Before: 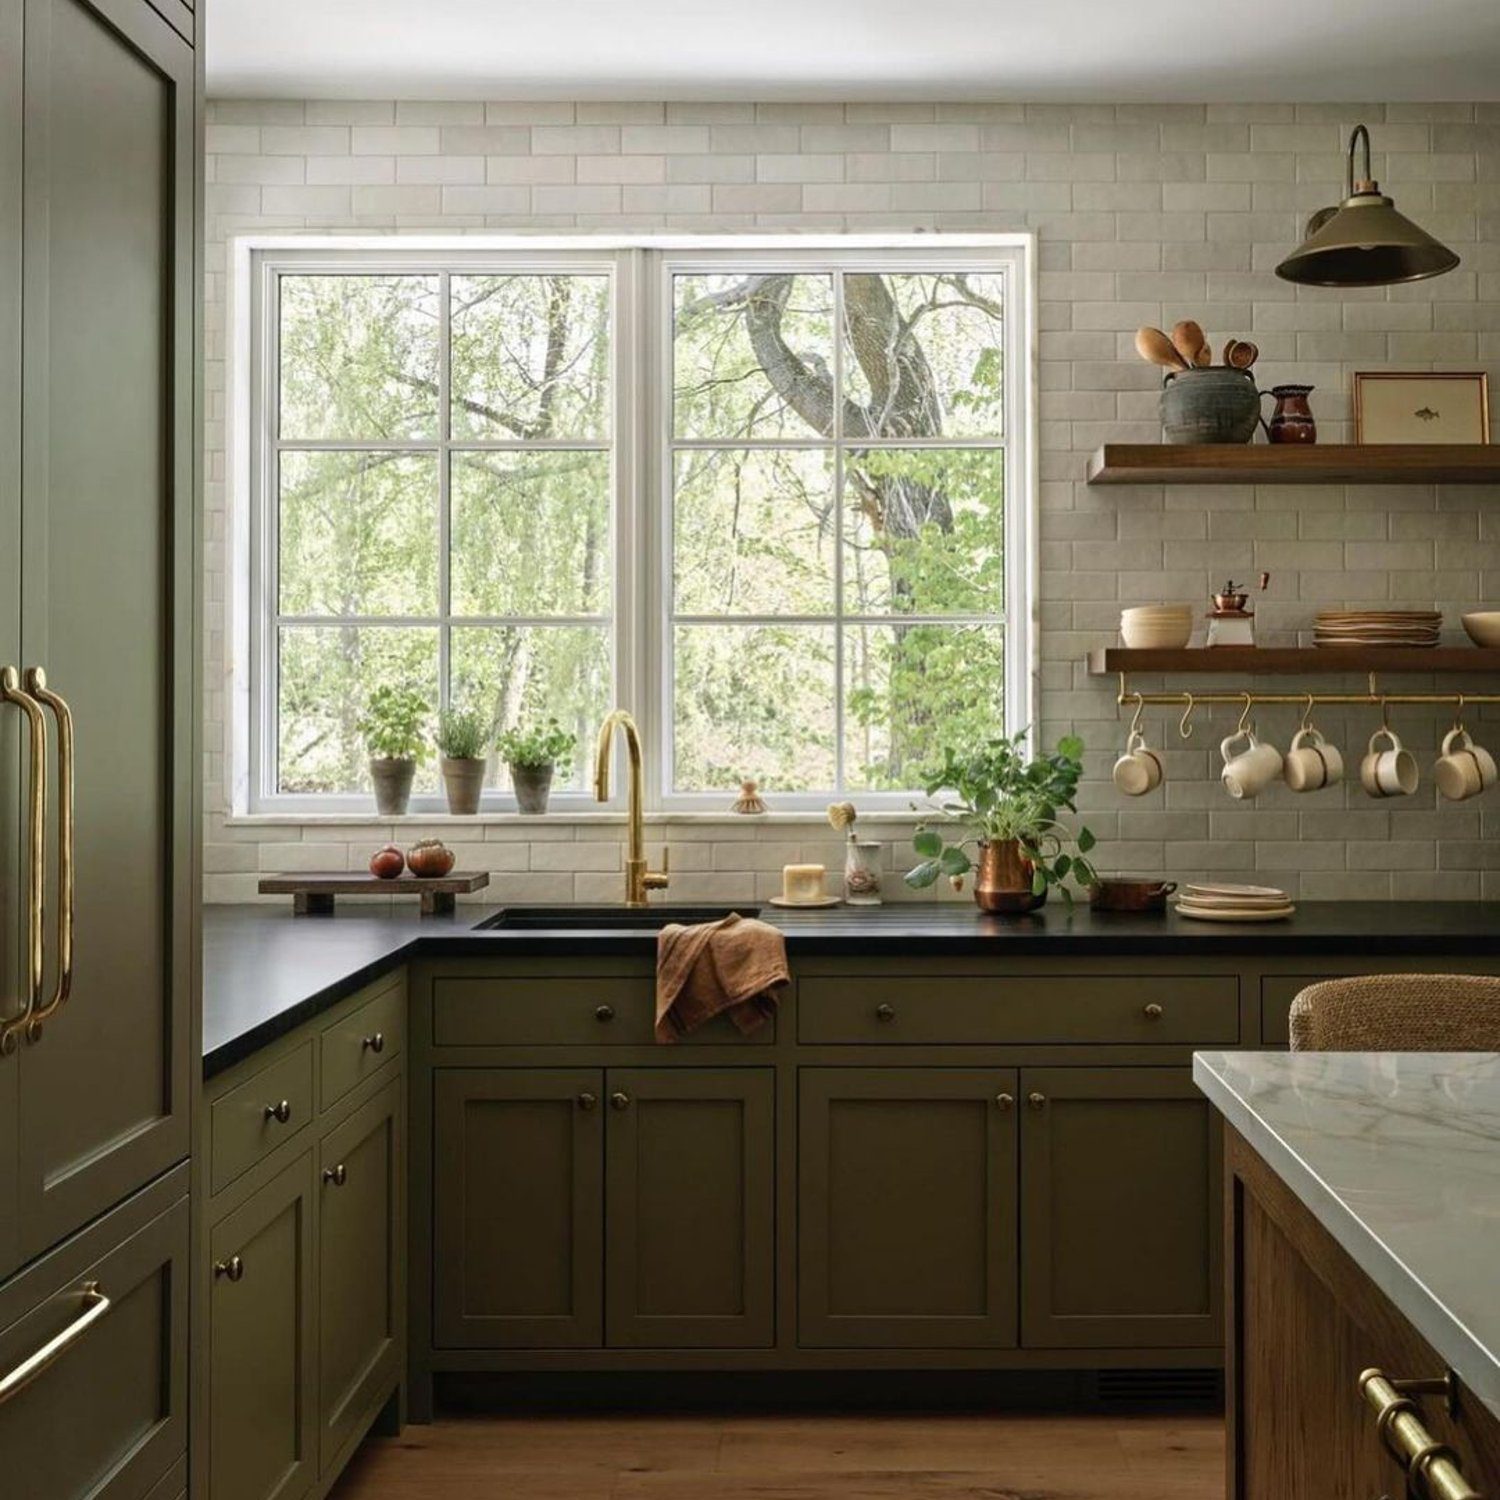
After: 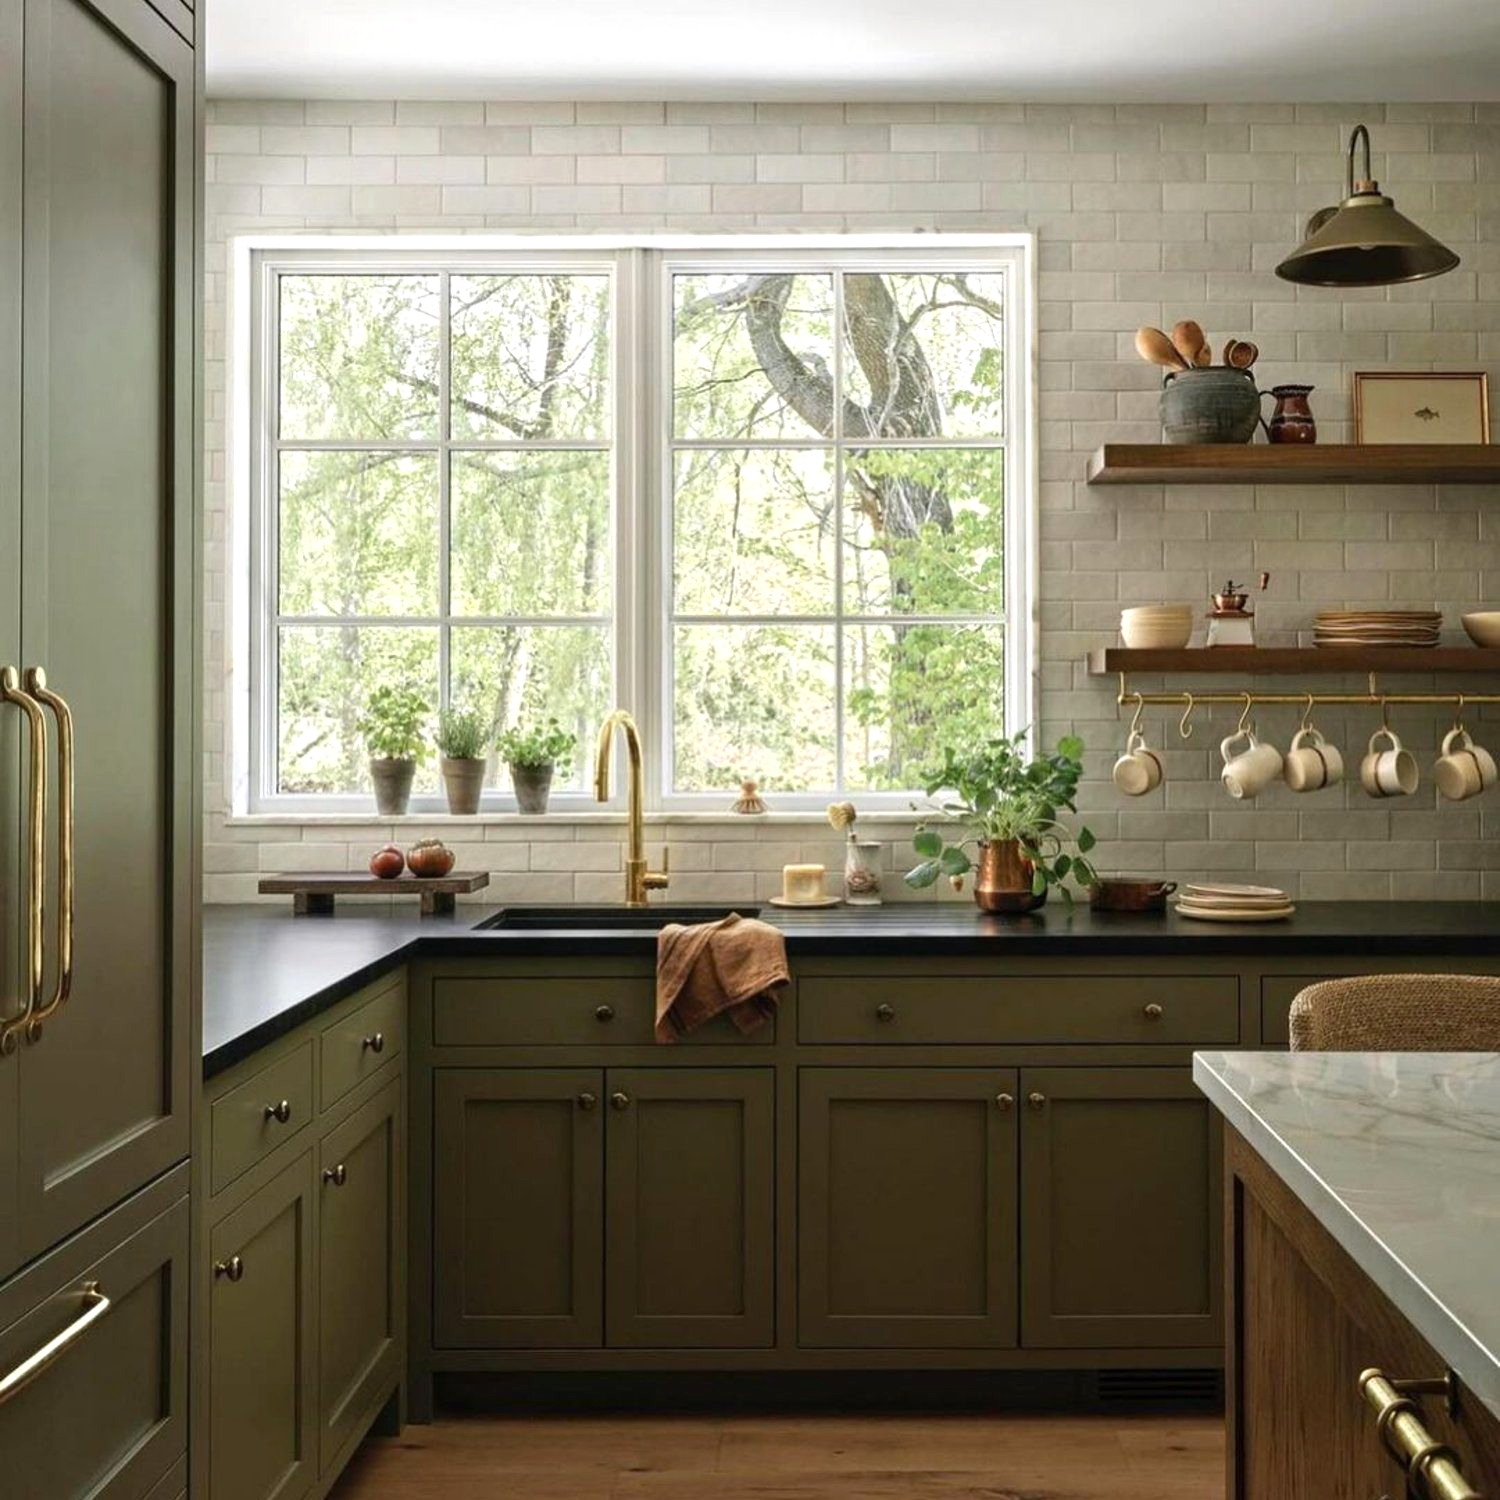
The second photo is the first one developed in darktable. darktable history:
exposure: exposure 0.297 EV, compensate highlight preservation false
